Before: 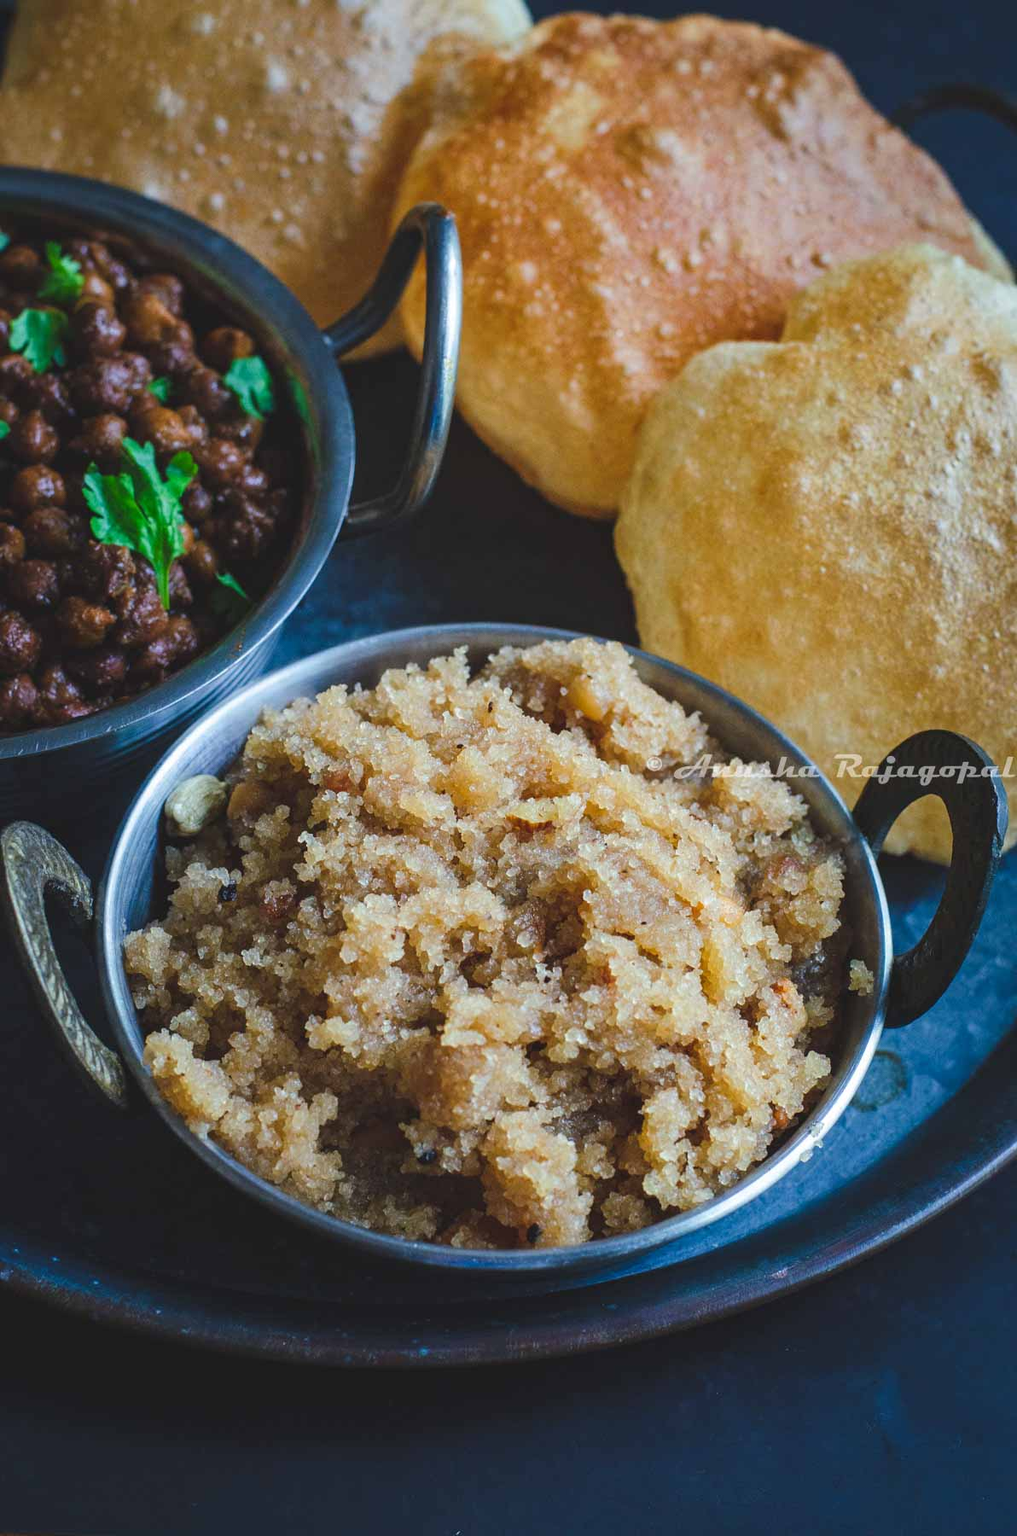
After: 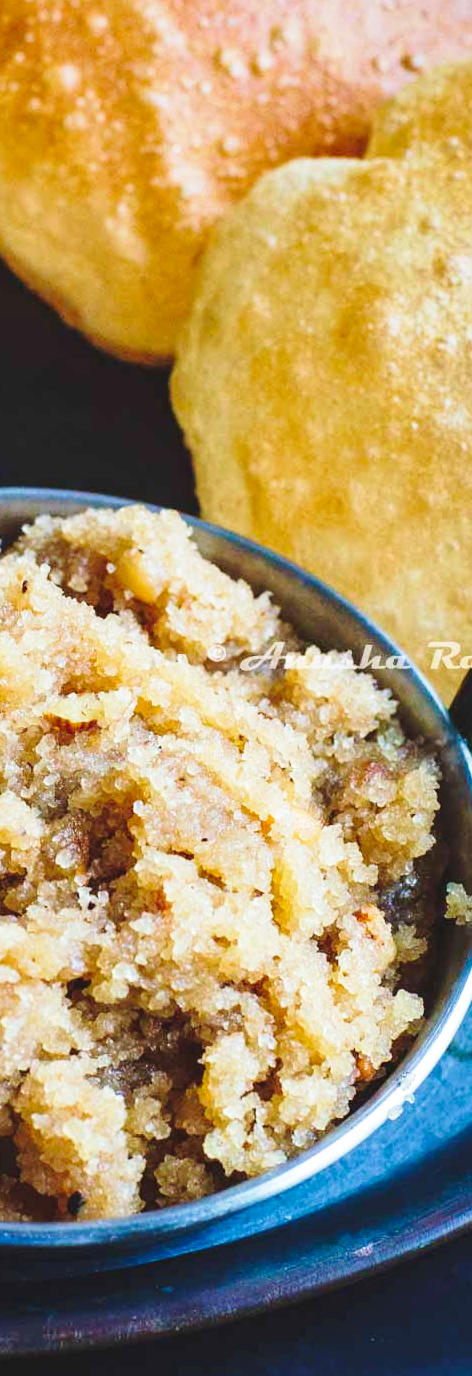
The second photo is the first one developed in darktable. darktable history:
velvia: on, module defaults
crop: left 46.172%, top 13.49%, right 14.174%, bottom 10.042%
base curve: curves: ch0 [(0, 0) (0.028, 0.03) (0.121, 0.232) (0.46, 0.748) (0.859, 0.968) (1, 1)], preserve colors none
